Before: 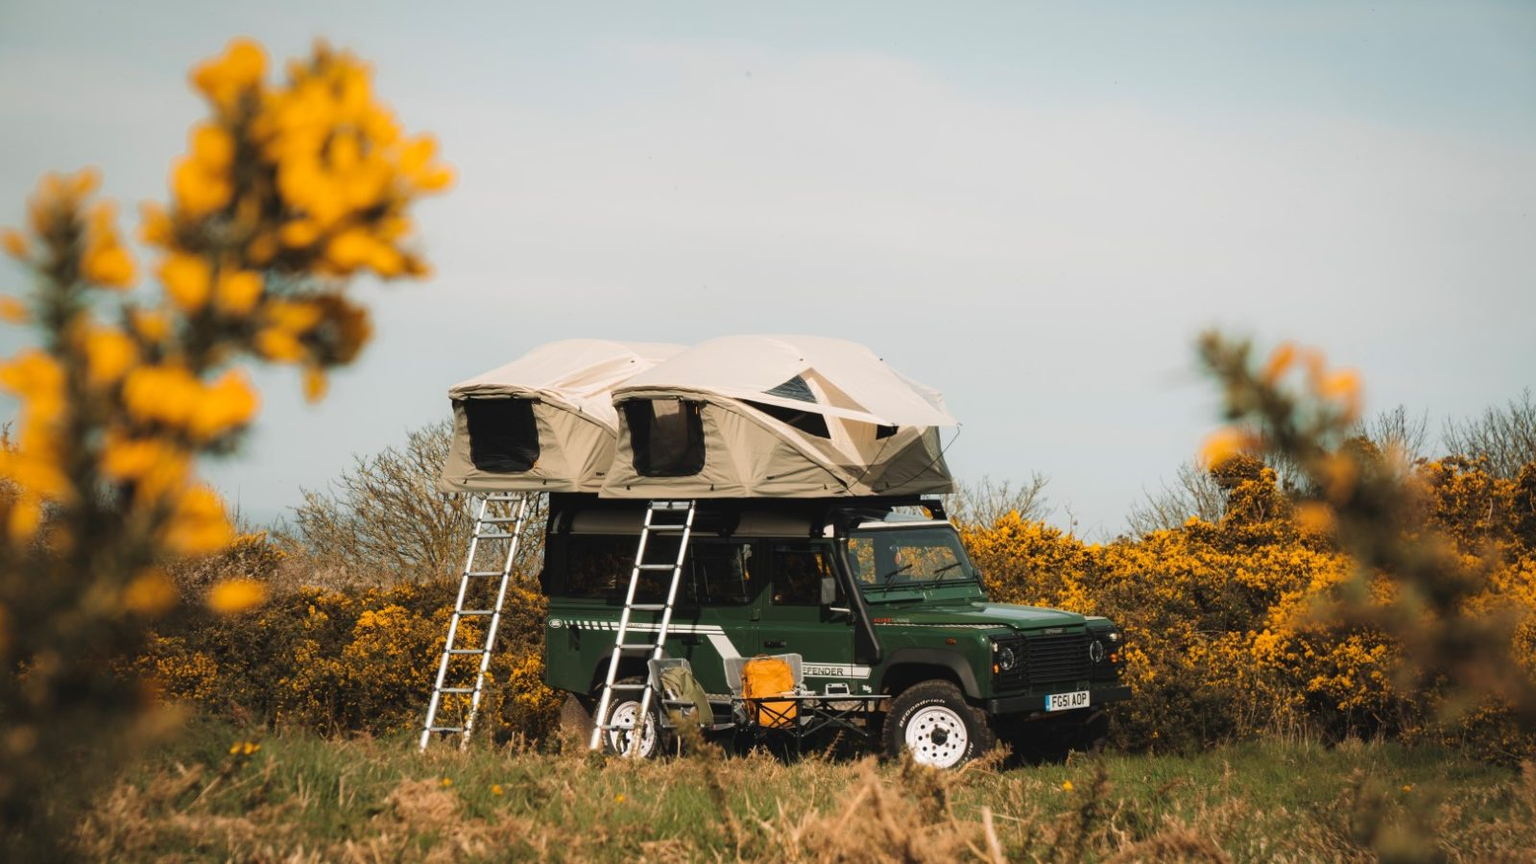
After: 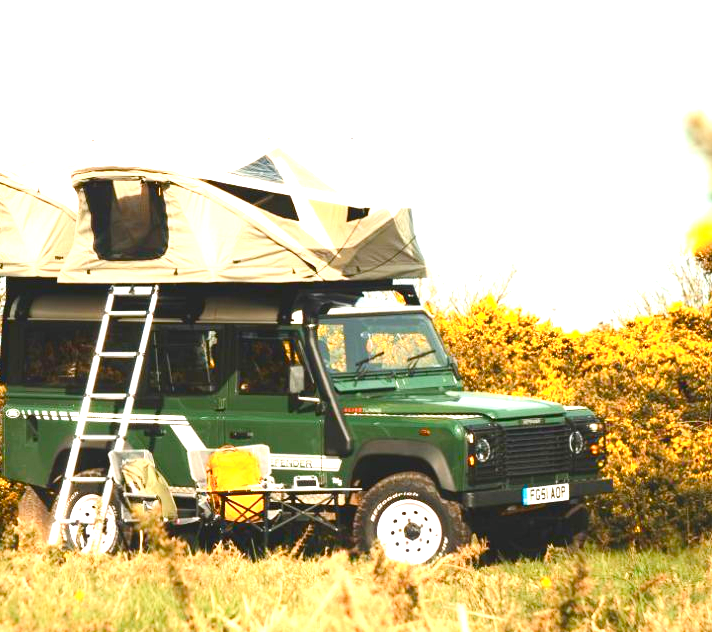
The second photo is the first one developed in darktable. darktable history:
crop: left 35.435%, top 26.324%, right 20.051%, bottom 3.409%
color balance rgb: shadows lift › chroma 0.819%, shadows lift › hue 110.22°, power › hue 311.88°, linear chroma grading › mid-tones 7.242%, perceptual saturation grading › global saturation 20%, perceptual saturation grading › highlights -25.01%, perceptual saturation grading › shadows 49.86%, global vibrance 20%
contrast brightness saturation: contrast 0.152, brightness 0.042
exposure: black level correction 0, exposure 1.921 EV, compensate highlight preservation false
